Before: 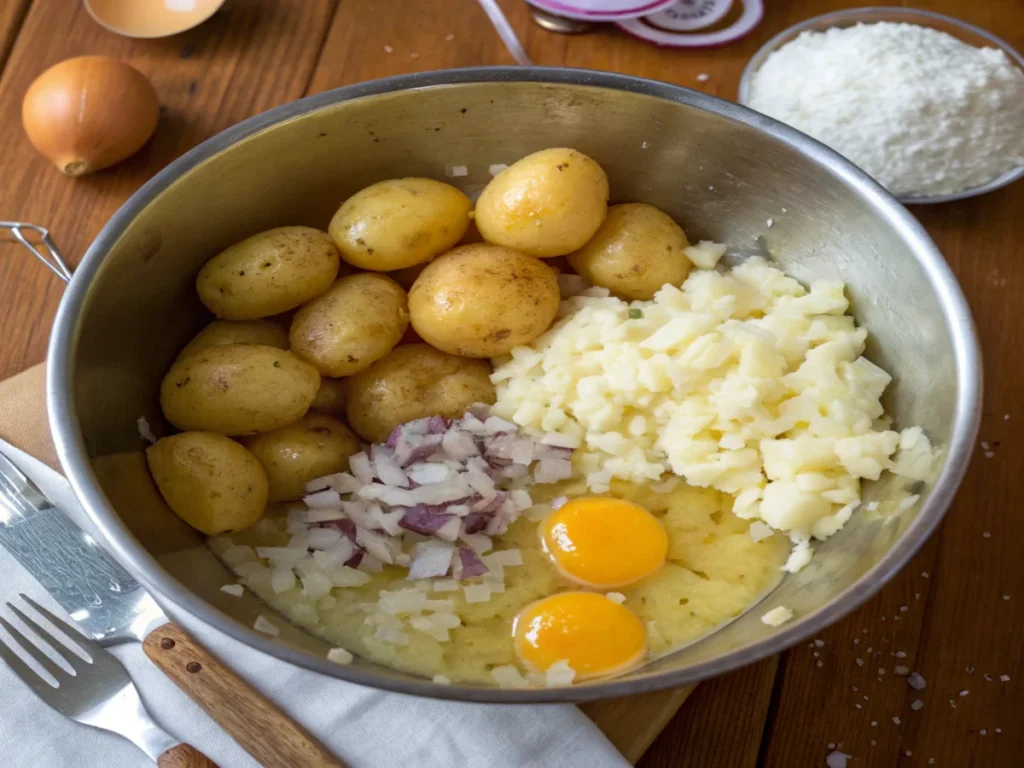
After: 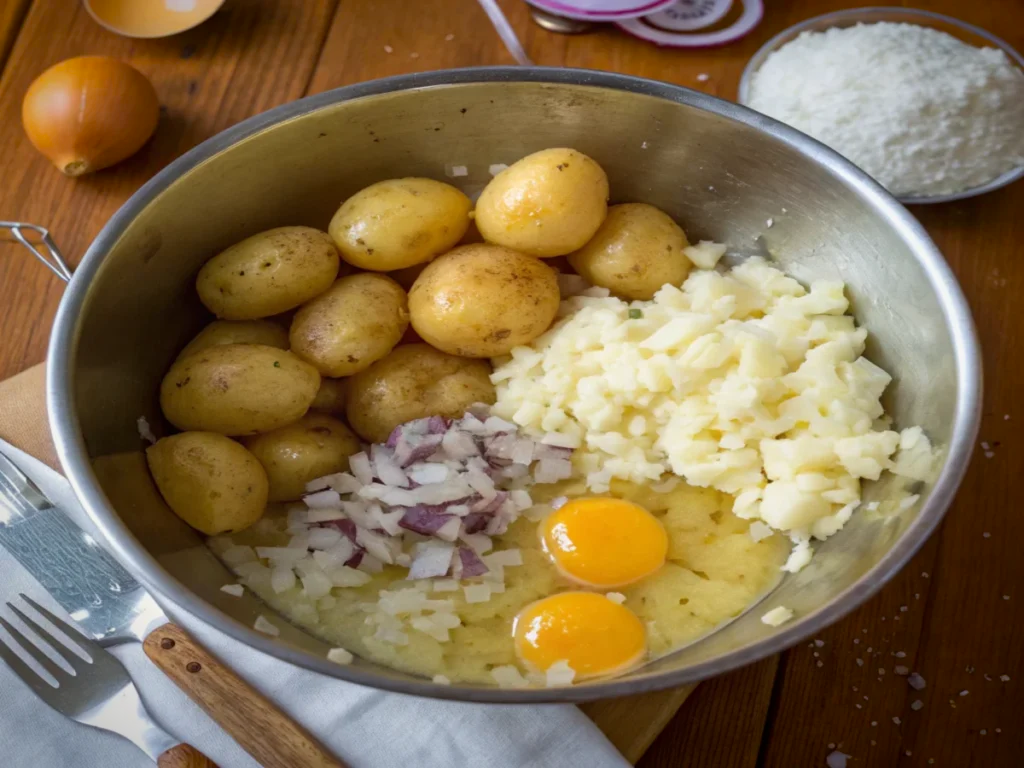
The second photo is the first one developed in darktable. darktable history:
vignetting: saturation 0.377, automatic ratio true
